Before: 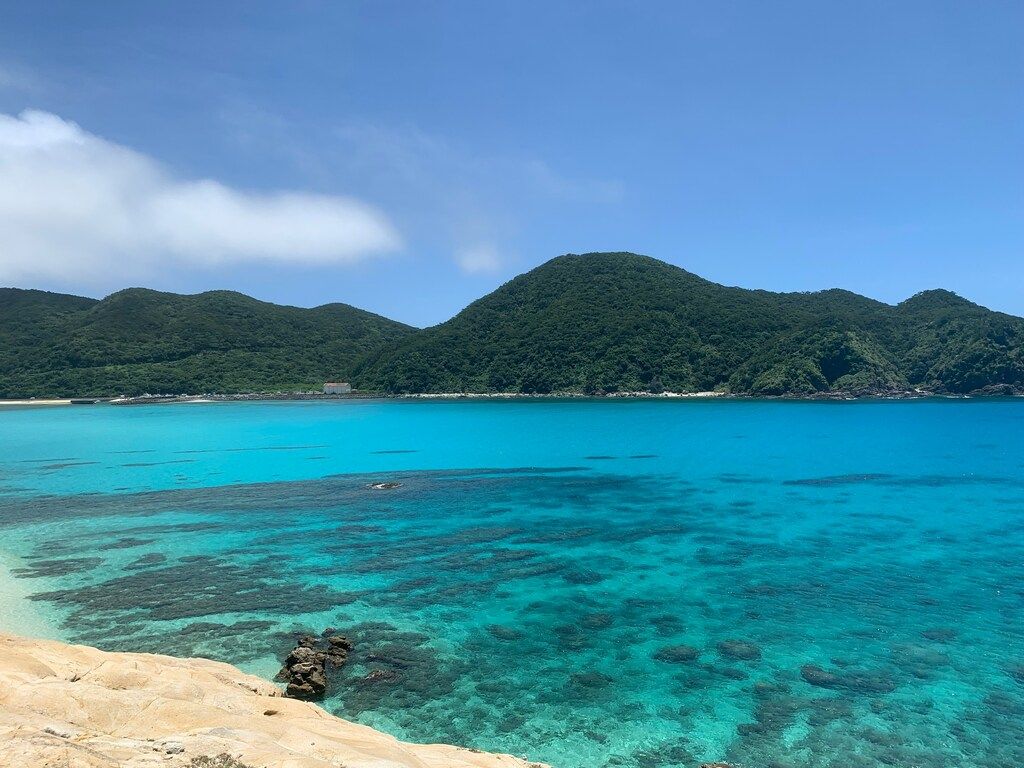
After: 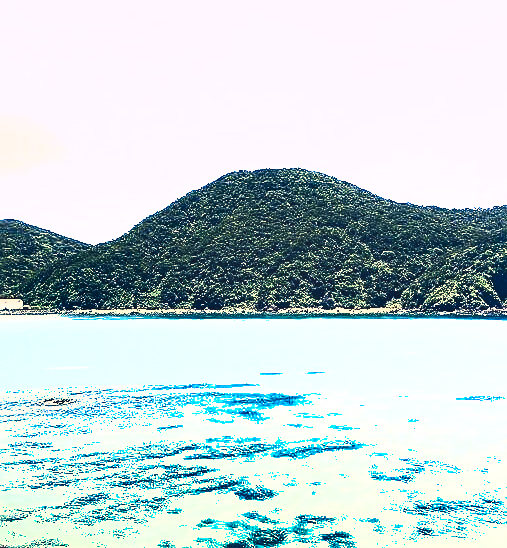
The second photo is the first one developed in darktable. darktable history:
exposure: exposure 3 EV, compensate highlight preservation false
shadows and highlights: radius 108.52, shadows 44.07, highlights -67.8, low approximation 0.01, soften with gaussian
color correction: highlights a* 19.59, highlights b* 27.49, shadows a* 3.46, shadows b* -17.28, saturation 0.73
sharpen: on, module defaults
rgb curve: curves: ch0 [(0, 0.186) (0.314, 0.284) (0.775, 0.708) (1, 1)], compensate middle gray true, preserve colors none
crop: left 32.075%, top 10.976%, right 18.355%, bottom 17.596%
